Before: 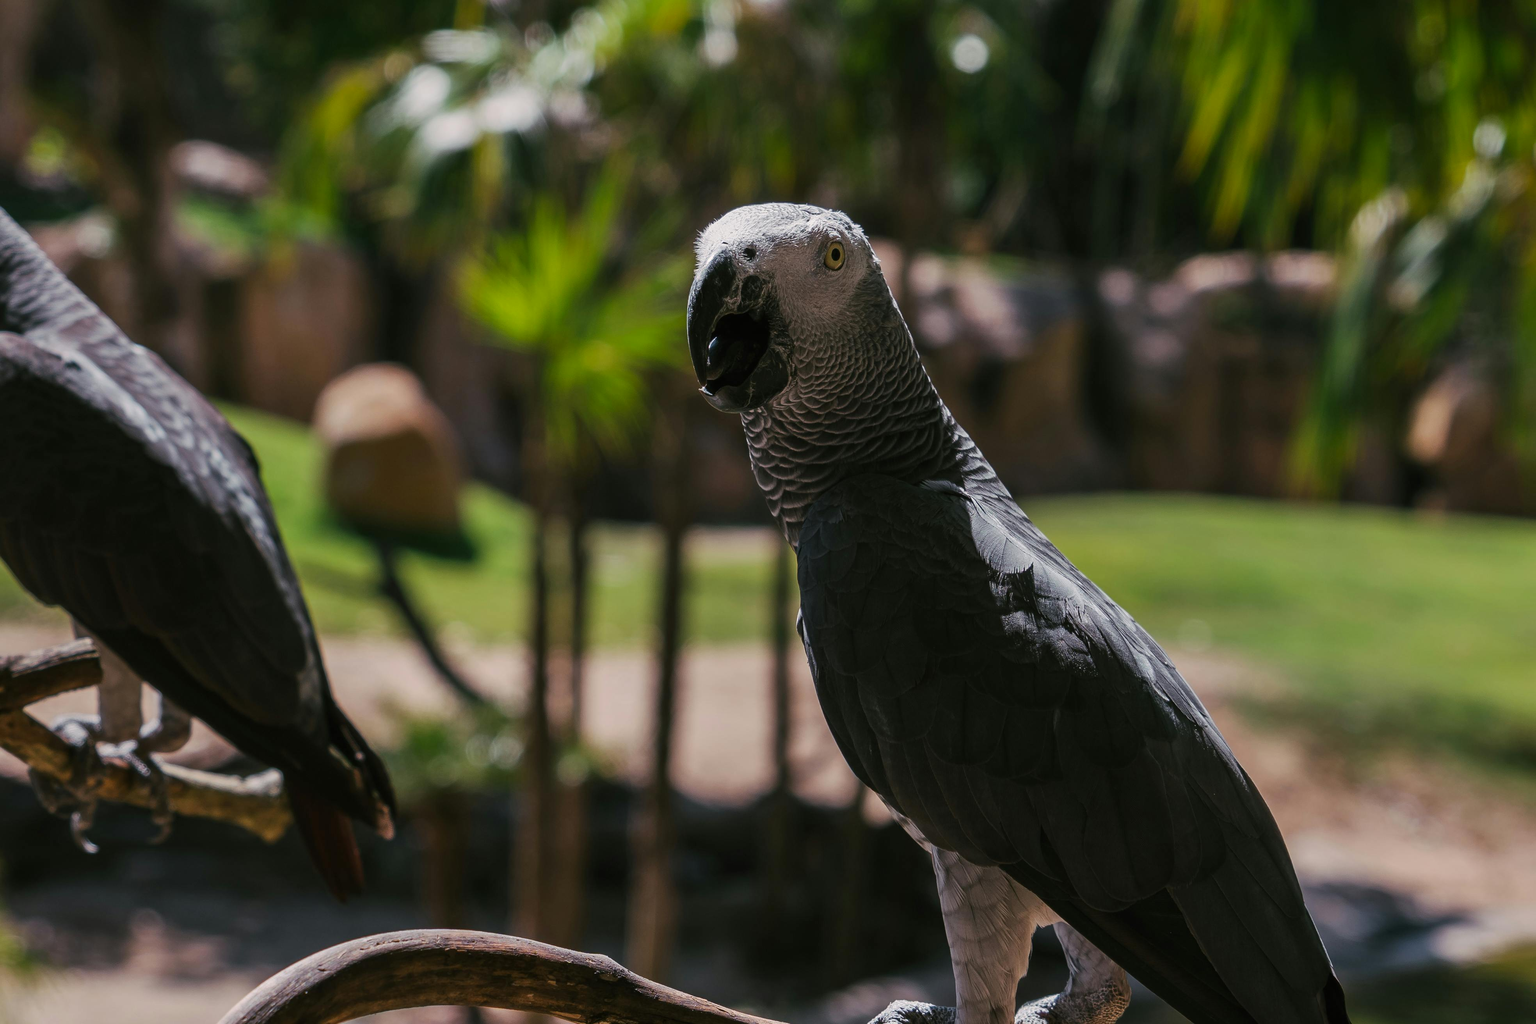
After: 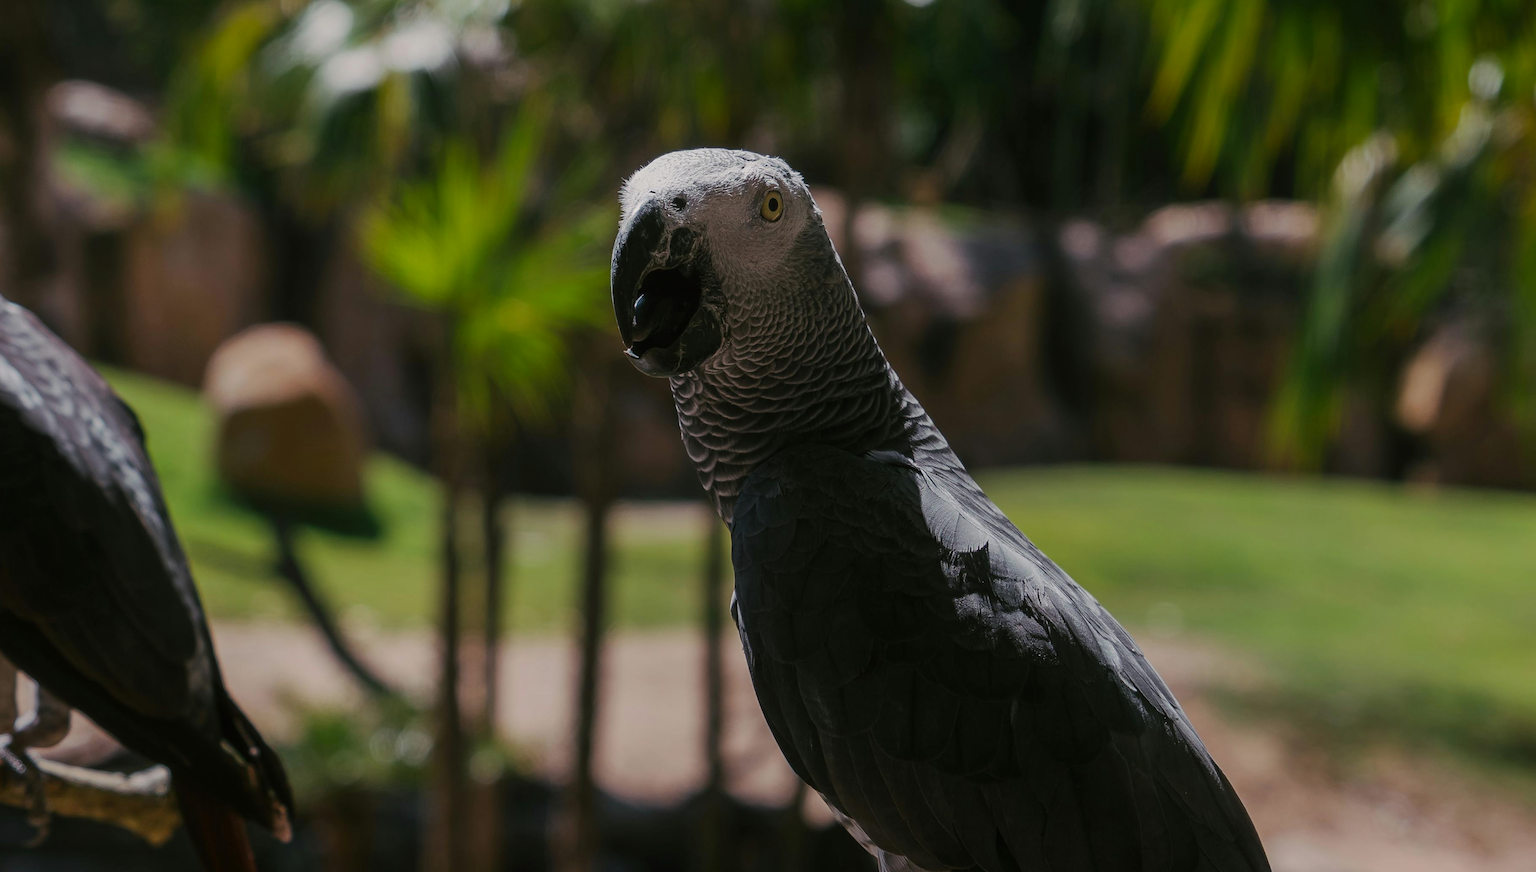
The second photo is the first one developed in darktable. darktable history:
exposure: black level correction 0.002, exposure -0.198 EV, compensate exposure bias true, compensate highlight preservation false
contrast equalizer: octaves 7, y [[0.6 ×6], [0.55 ×6], [0 ×6], [0 ×6], [0 ×6]], mix -0.3
crop: left 8.282%, top 6.575%, bottom 15.274%
